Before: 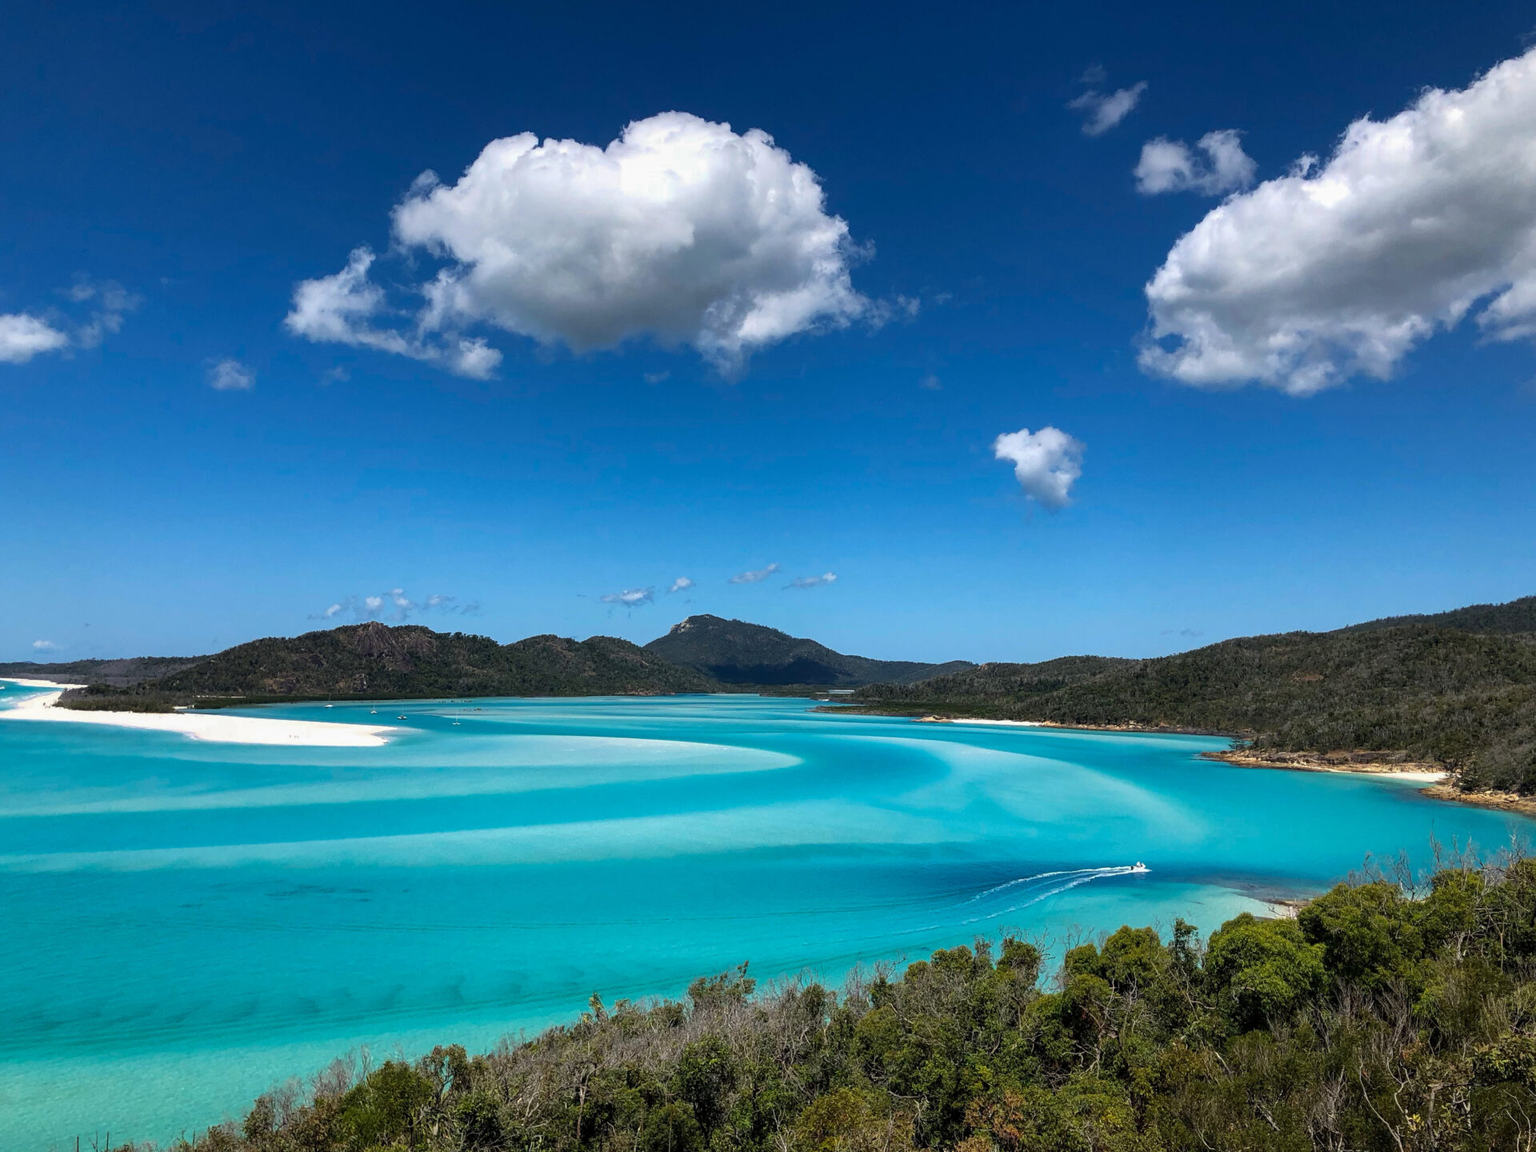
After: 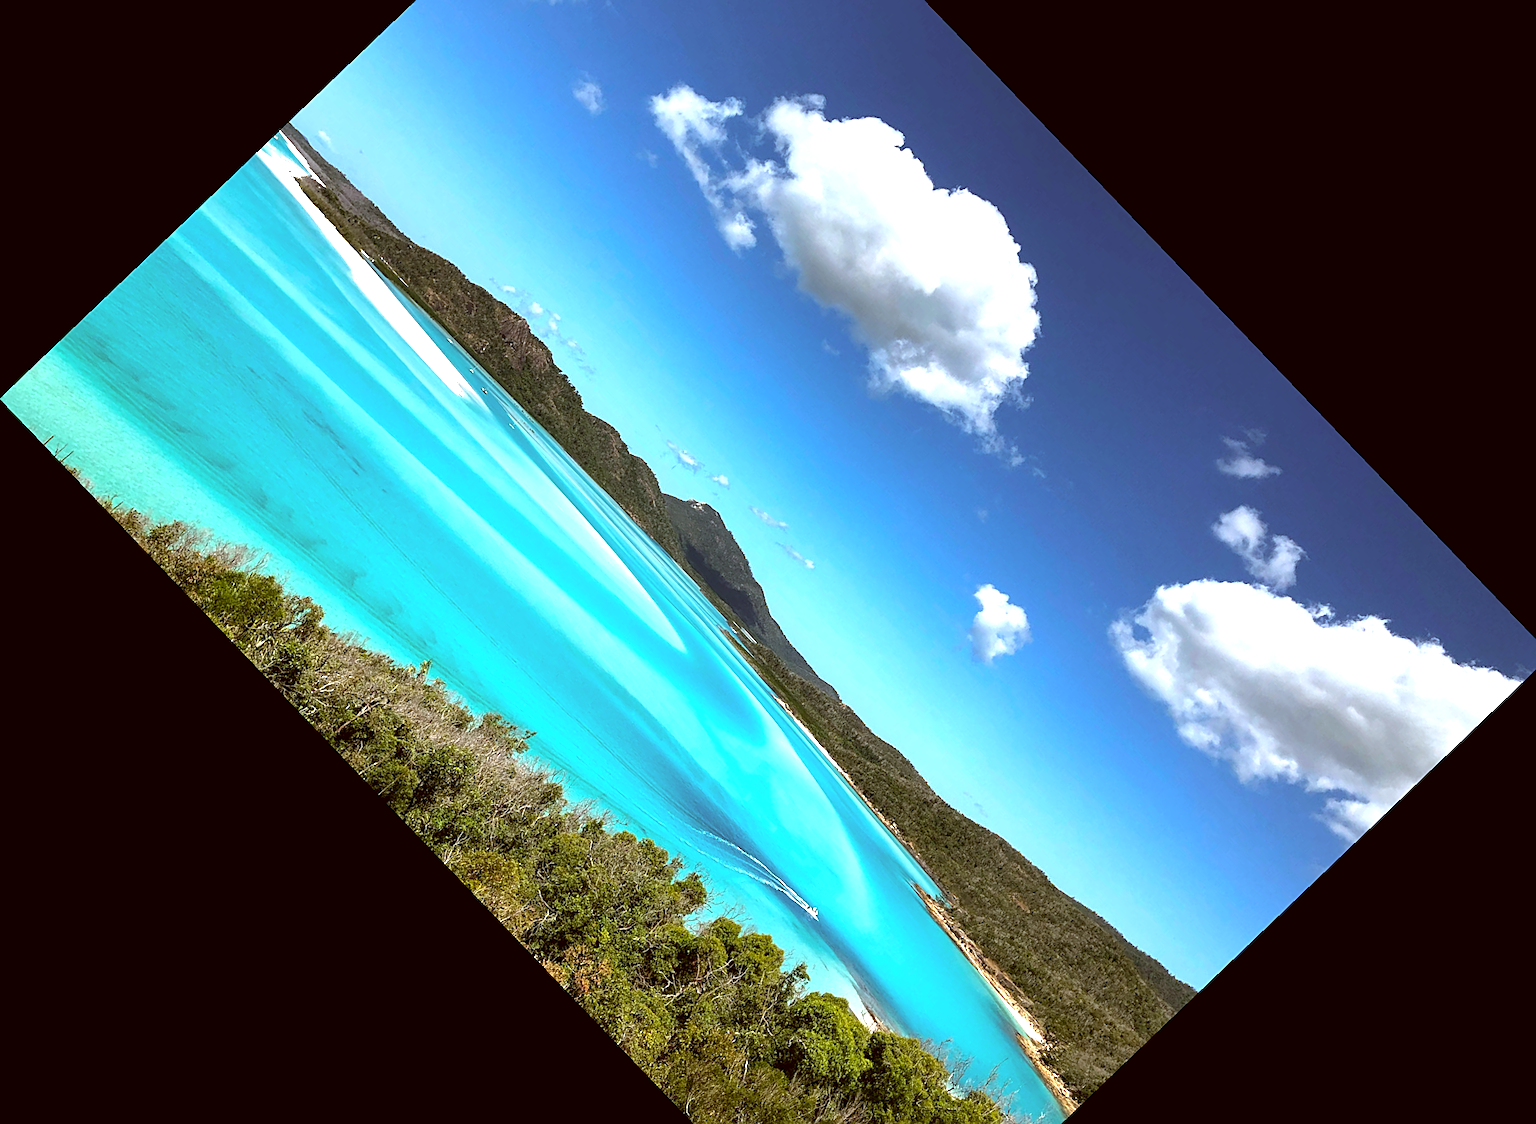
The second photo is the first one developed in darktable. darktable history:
crop and rotate: angle -46.26°, top 16.234%, right 0.912%, bottom 11.704%
color correction: highlights a* -0.482, highlights b* 0.161, shadows a* 4.66, shadows b* 20.72
exposure: exposure 1.137 EV, compensate highlight preservation false
sharpen: on, module defaults
white balance: emerald 1
